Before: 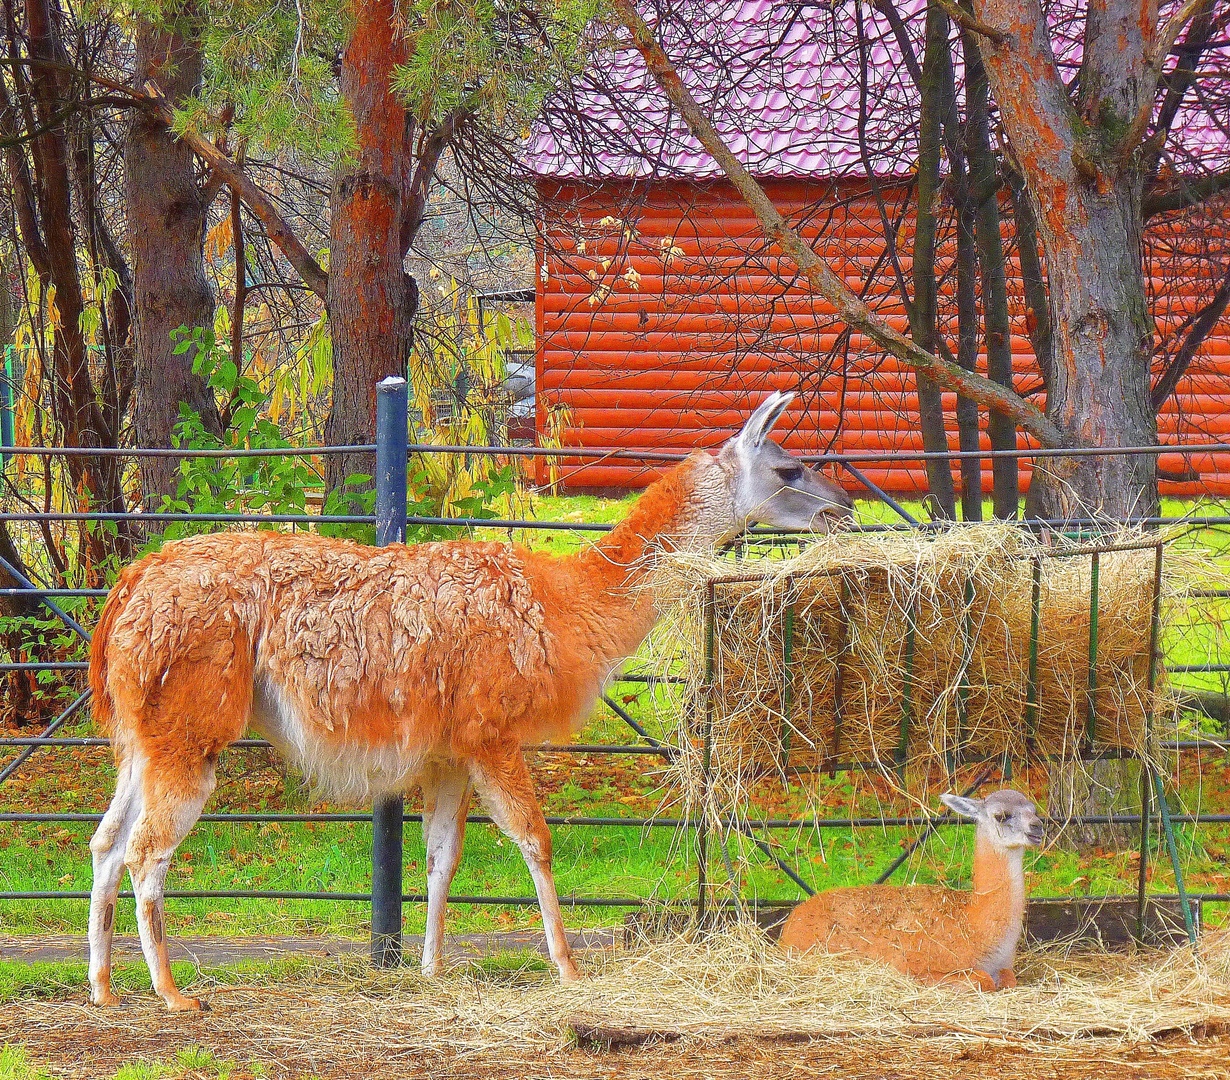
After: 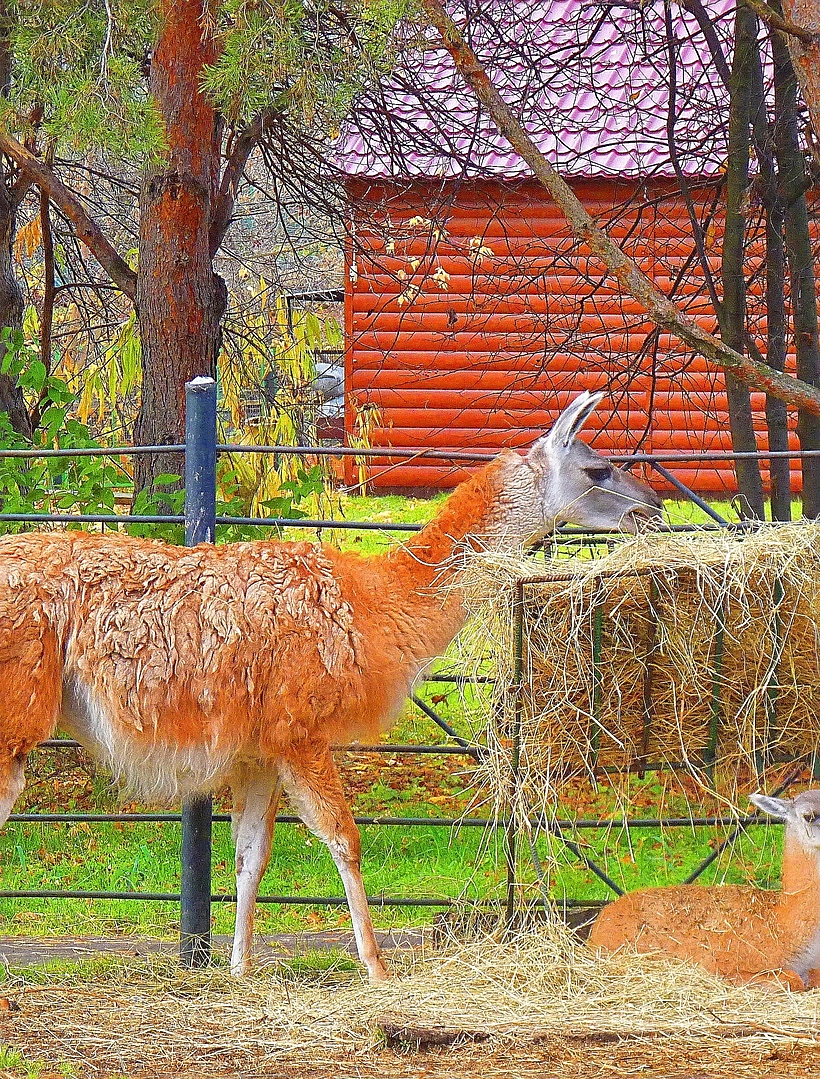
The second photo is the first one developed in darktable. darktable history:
sharpen: on, module defaults
crop and rotate: left 15.541%, right 17.768%
